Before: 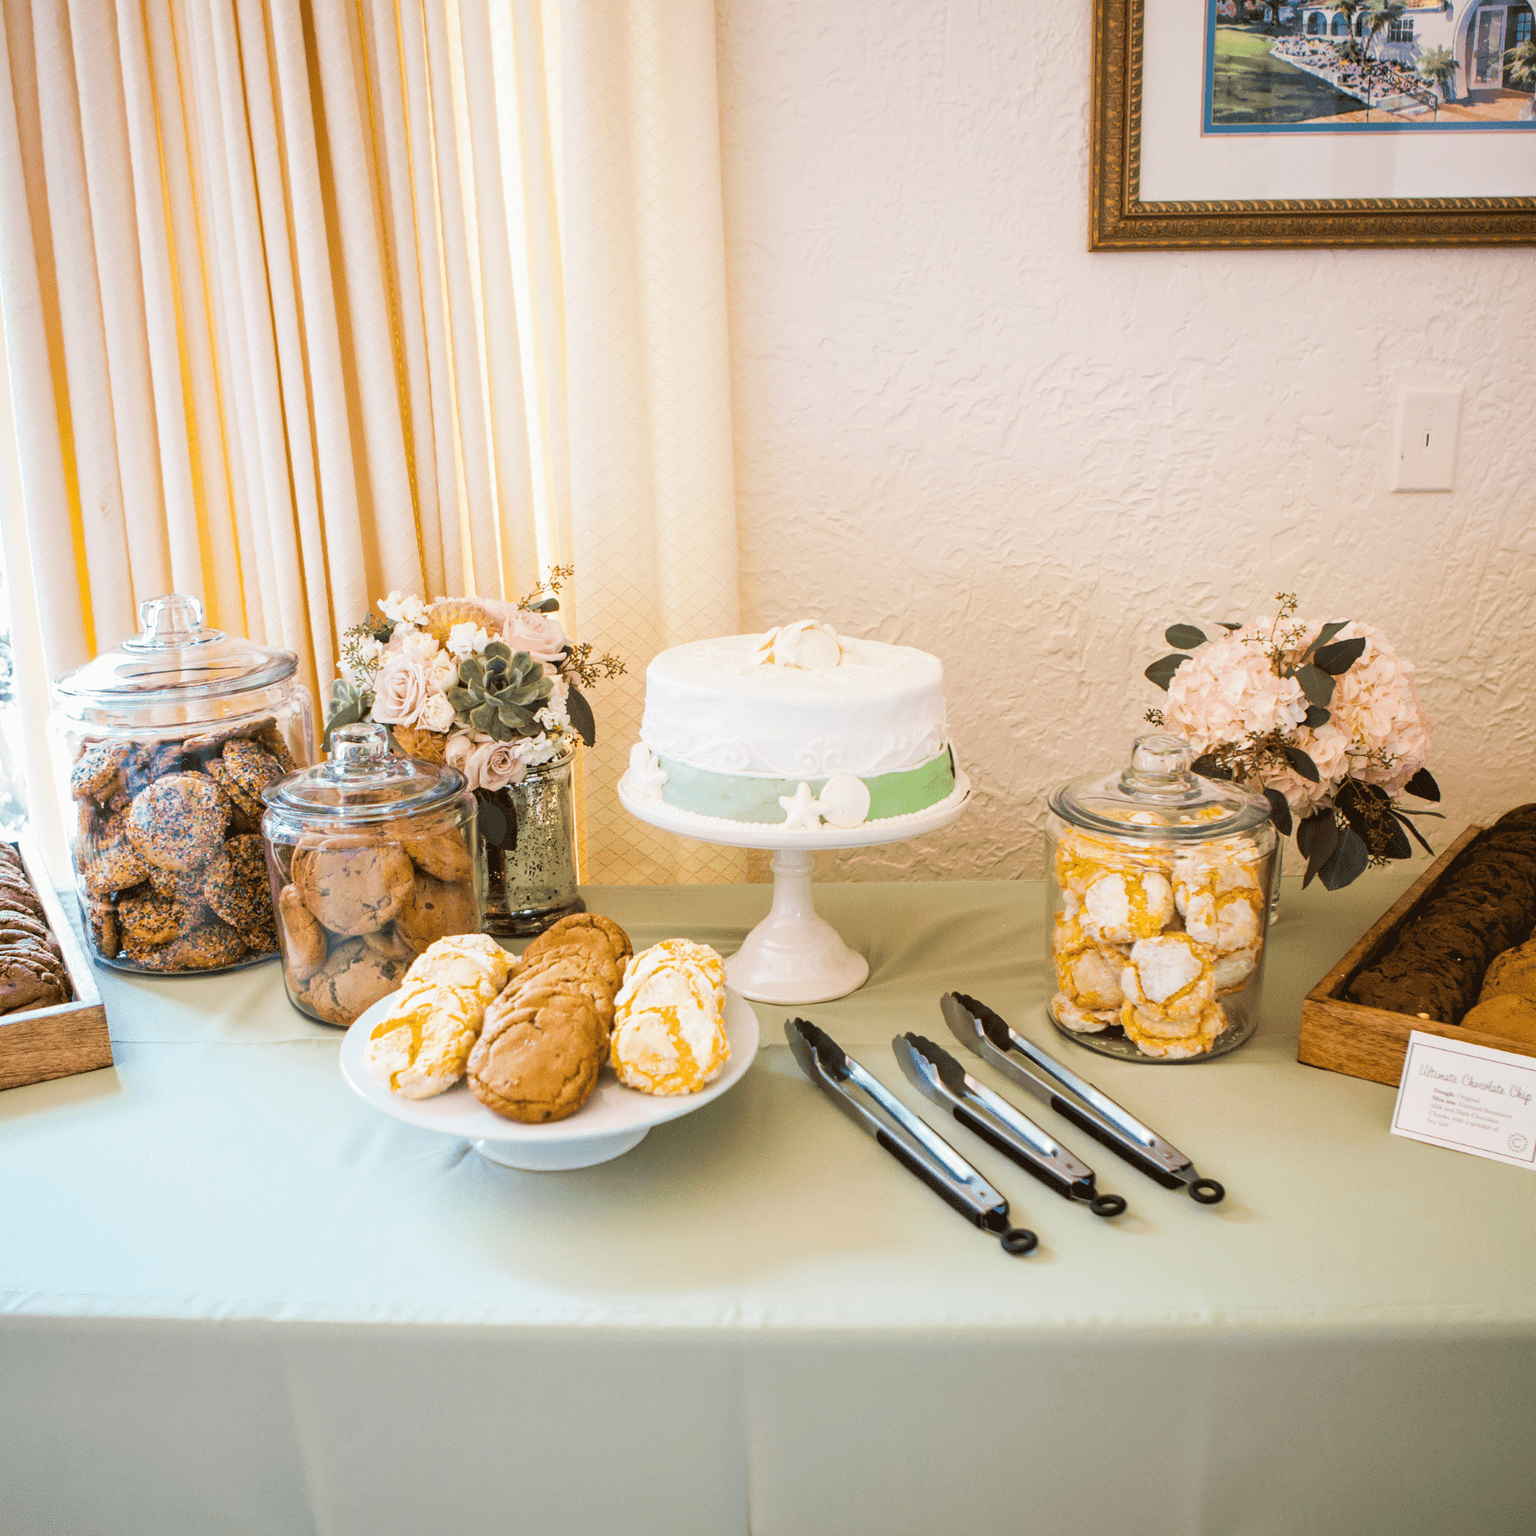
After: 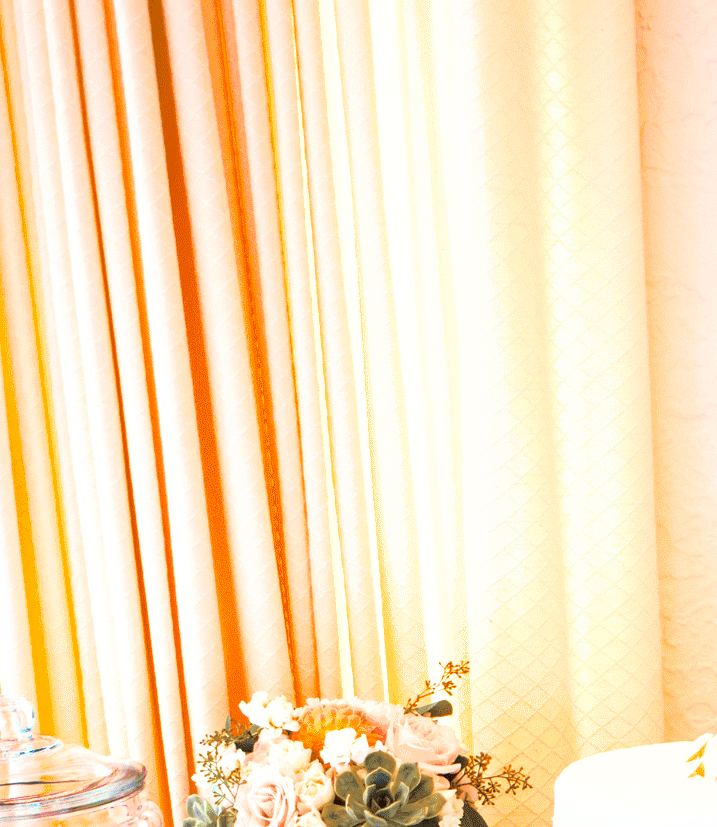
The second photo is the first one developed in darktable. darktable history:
exposure: compensate highlight preservation false
shadows and highlights: on, module defaults
velvia: on, module defaults
color balance rgb: perceptual saturation grading › global saturation 25.724%, perceptual brilliance grading › highlights 10.015%, perceptual brilliance grading › shadows -4.538%
base curve: curves: ch0 [(0, 0) (0.036, 0.025) (0.121, 0.166) (0.206, 0.329) (0.605, 0.79) (1, 1)]
crop and rotate: left 11.281%, top 0.075%, right 48.861%, bottom 53.963%
contrast brightness saturation: saturation -0.089
color zones: curves: ch1 [(0.29, 0.492) (0.373, 0.185) (0.509, 0.481)]; ch2 [(0.25, 0.462) (0.749, 0.457)]
